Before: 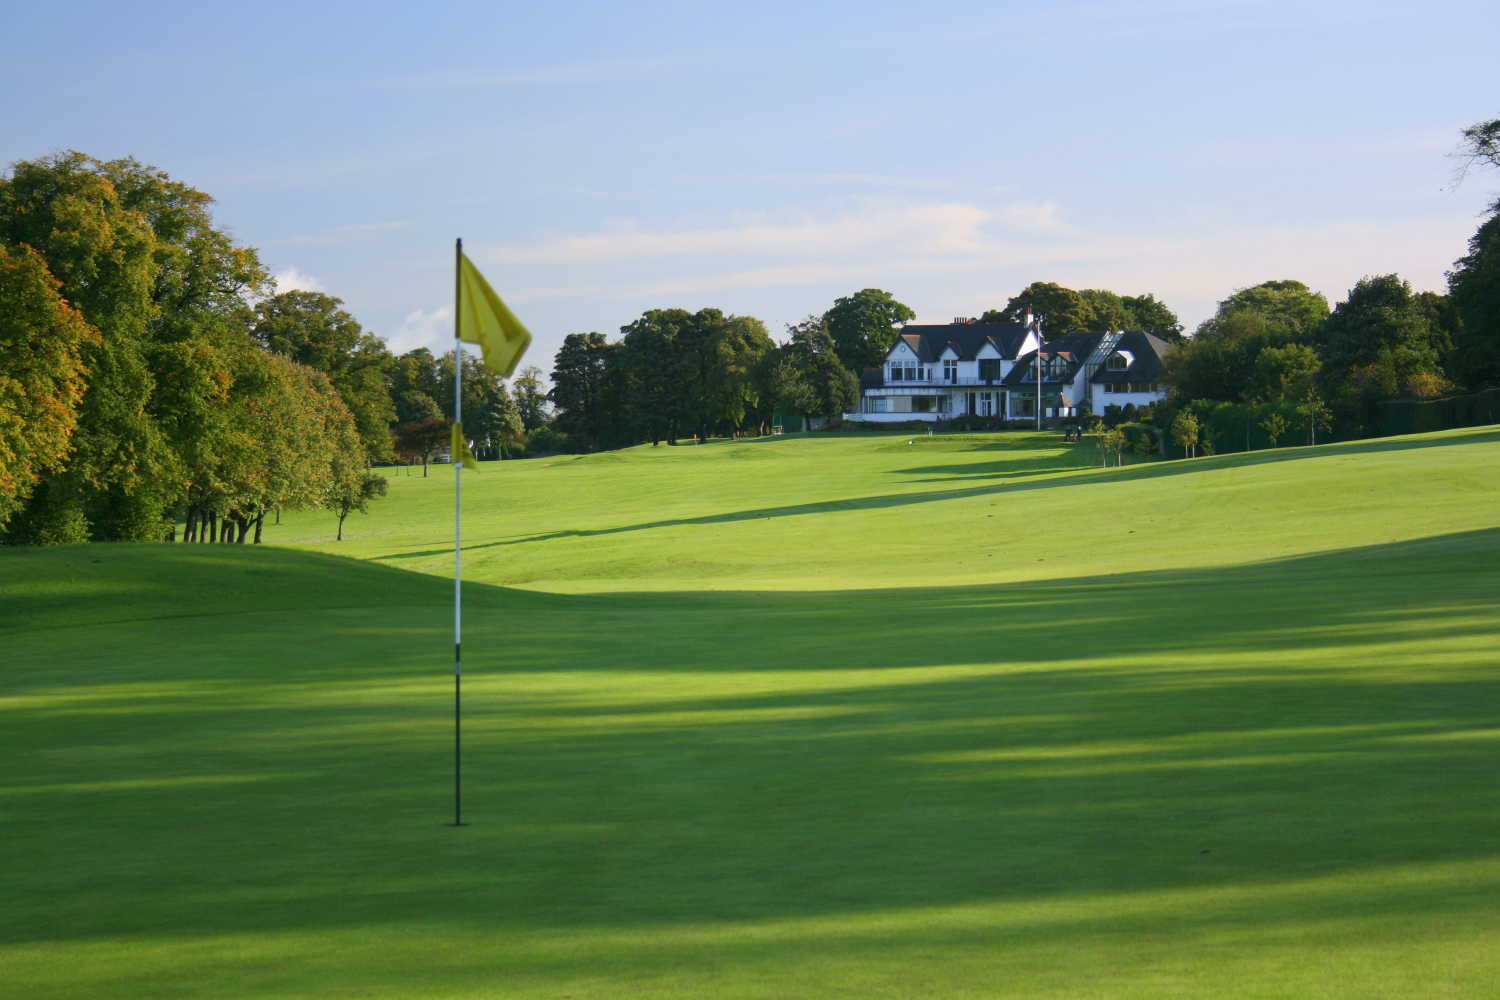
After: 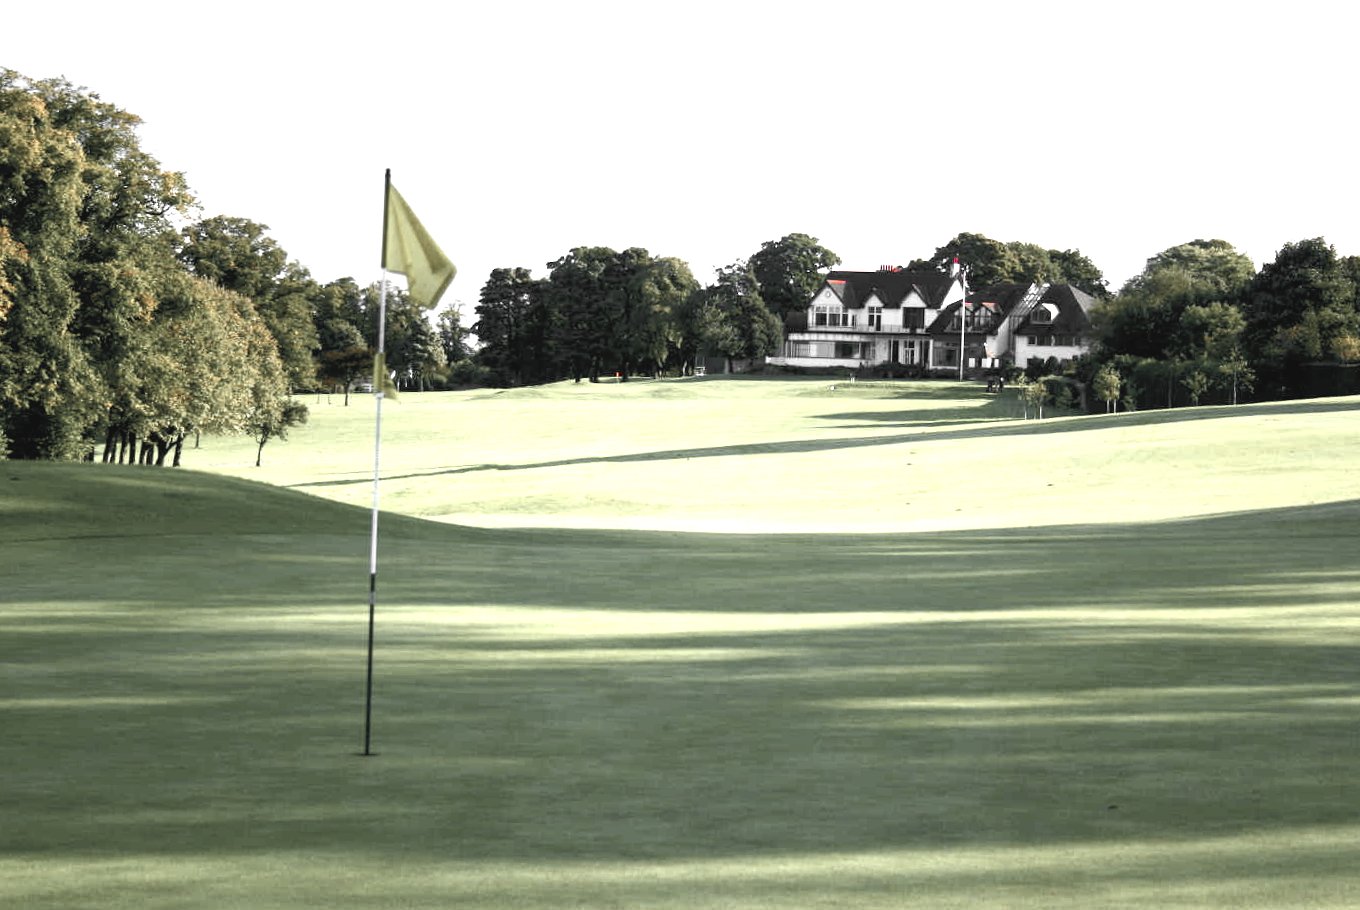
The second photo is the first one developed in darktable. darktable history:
crop and rotate: angle -1.97°, left 3.089%, top 3.779%, right 1.598%, bottom 0.479%
color correction: highlights a* -0.073, highlights b* 0.08
color zones: curves: ch1 [(0, 0.831) (0.08, 0.771) (0.157, 0.268) (0.241, 0.207) (0.562, -0.005) (0.714, -0.013) (0.876, 0.01) (1, 0.831)]
tone equalizer: smoothing diameter 24.87%, edges refinement/feathering 7.12, preserve details guided filter
contrast brightness saturation: contrast -0.104, saturation -0.087
color balance rgb: shadows lift › chroma 2.032%, shadows lift › hue 249.46°, perceptual saturation grading › global saturation 20%, perceptual saturation grading › highlights -25.086%, perceptual saturation grading › shadows 49.364%, perceptual brilliance grading › global brilliance 15.268%, perceptual brilliance grading › shadows -35.098%
exposure: black level correction 0.011, exposure 1.077 EV, compensate highlight preservation false
